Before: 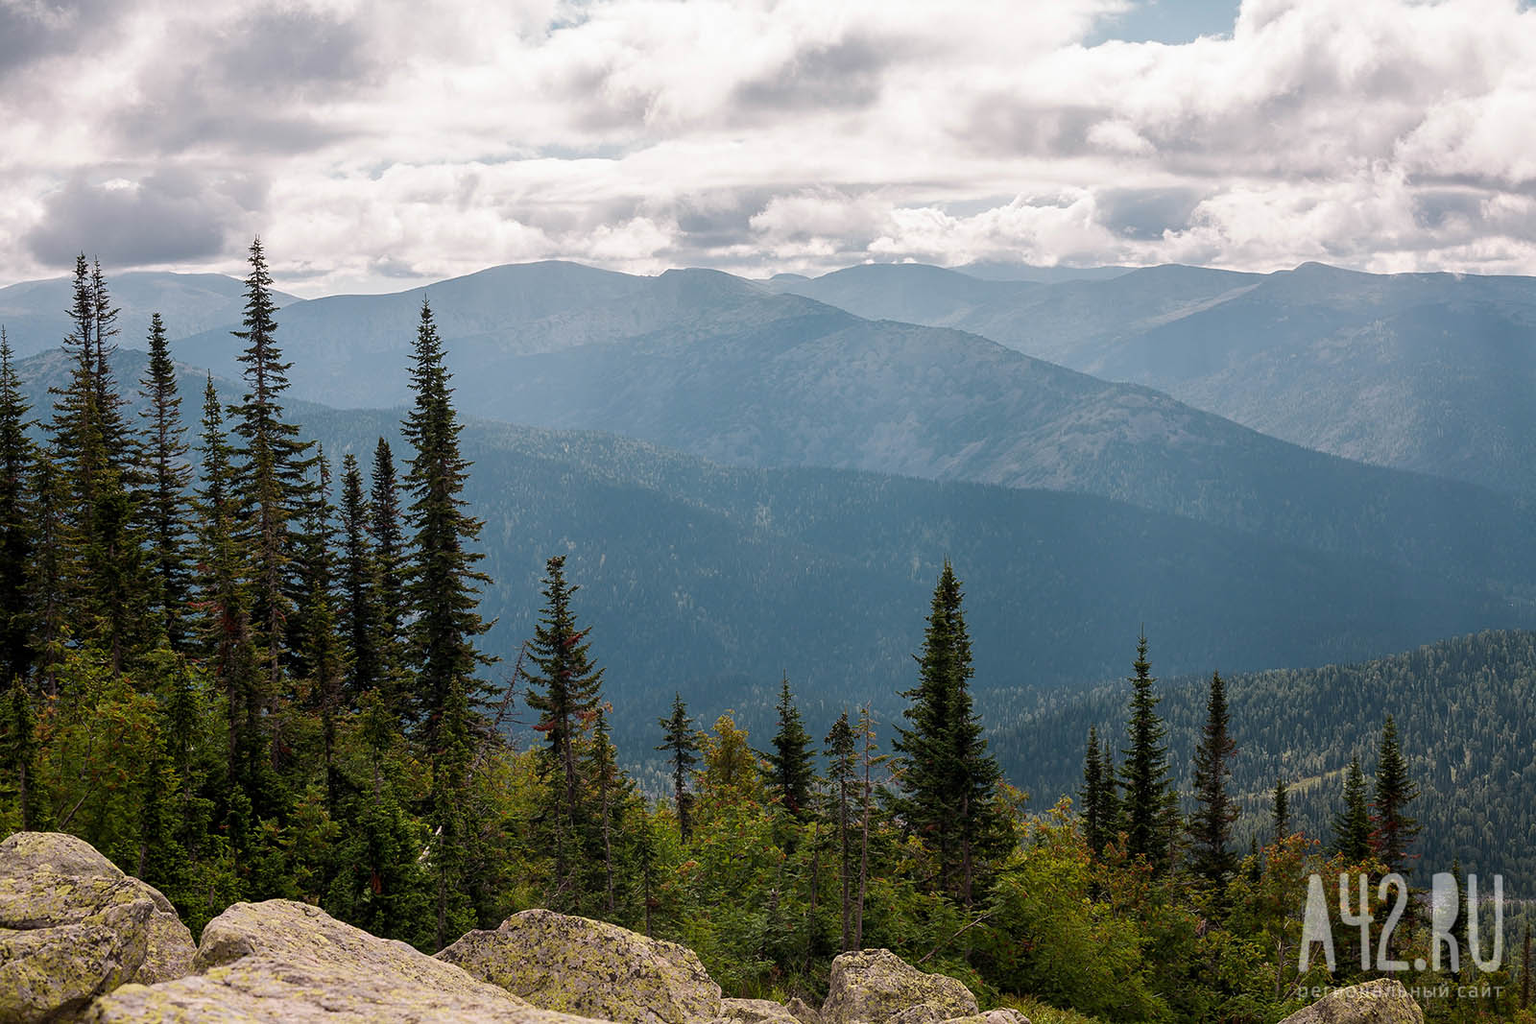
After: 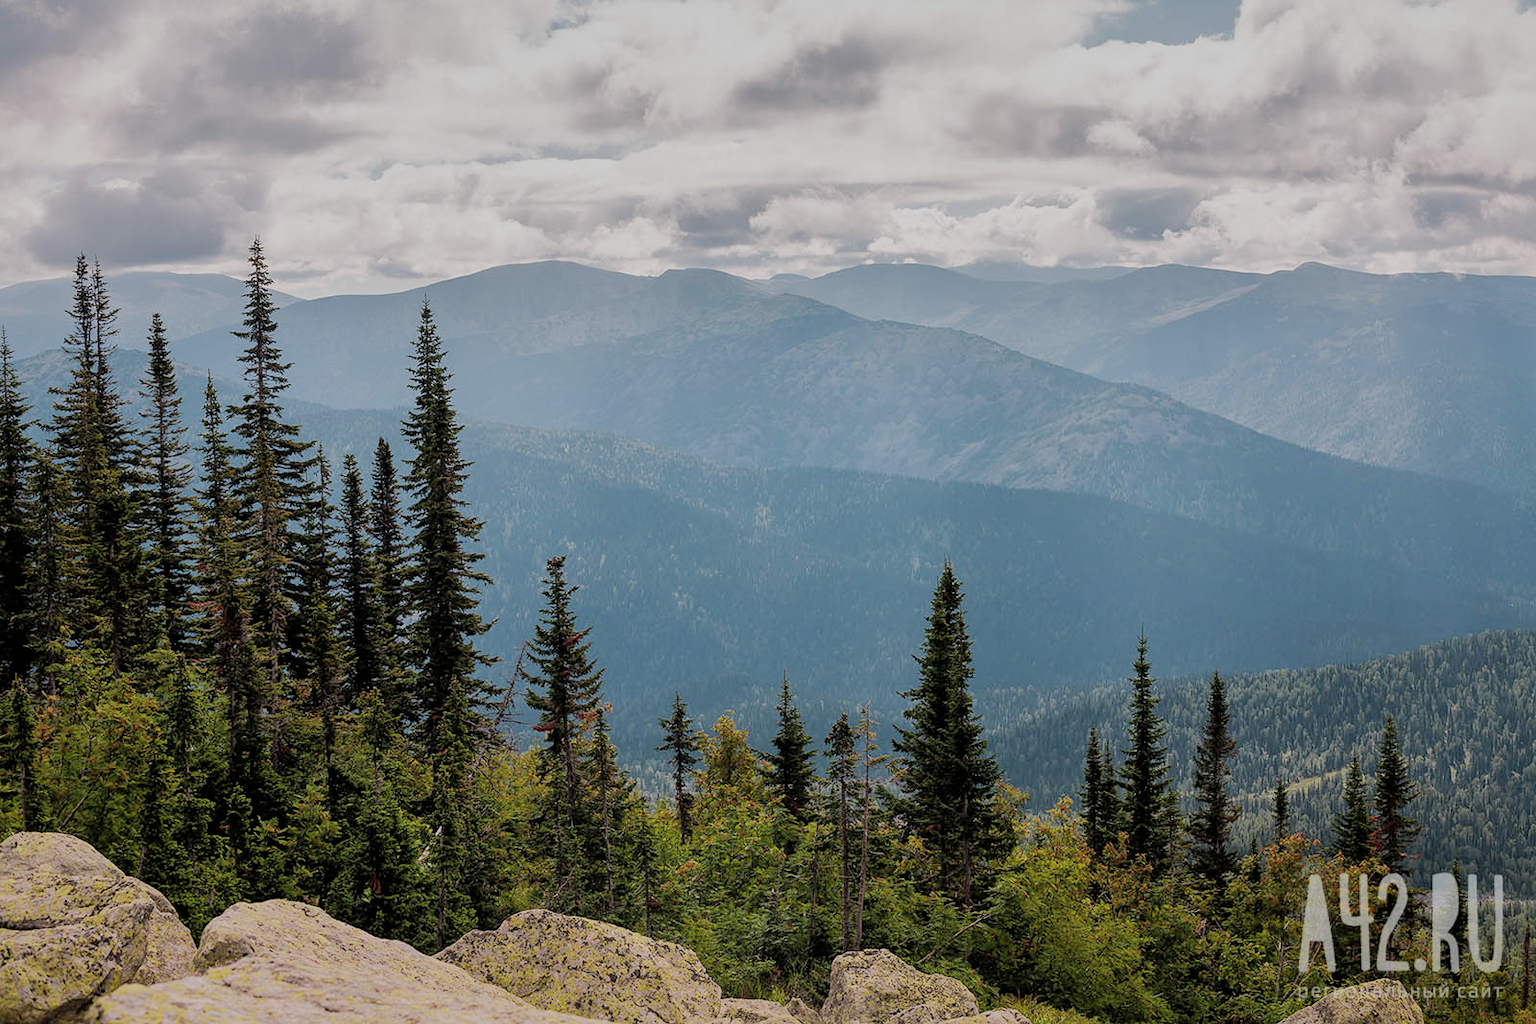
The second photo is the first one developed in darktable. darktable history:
filmic rgb: black relative exposure -7.65 EV, white relative exposure 4.56 EV, hardness 3.61
color zones: curves: ch0 [(0, 0.613) (0.01, 0.613) (0.245, 0.448) (0.498, 0.529) (0.642, 0.665) (0.879, 0.777) (0.99, 0.613)]; ch1 [(0, 0) (0.143, 0) (0.286, 0) (0.429, 0) (0.571, 0) (0.714, 0) (0.857, 0)], mix -93.41%
exposure: exposure 0.485 EV, compensate highlight preservation false
shadows and highlights: shadows 40, highlights -60
